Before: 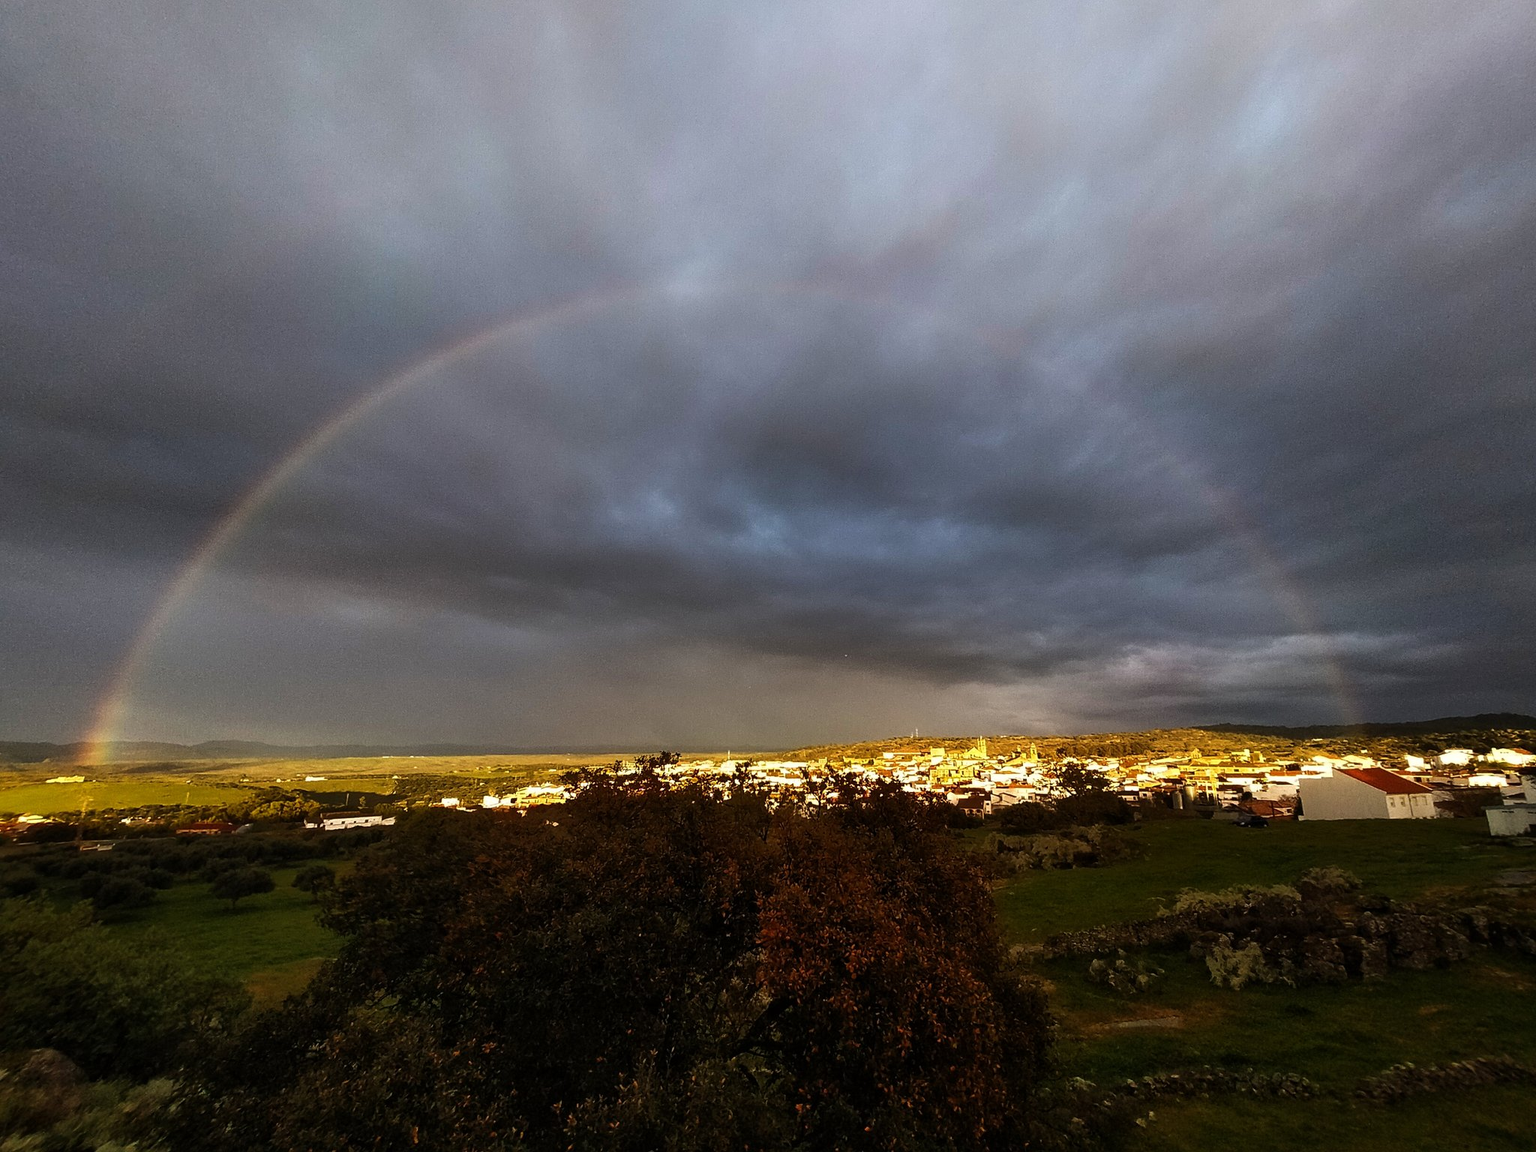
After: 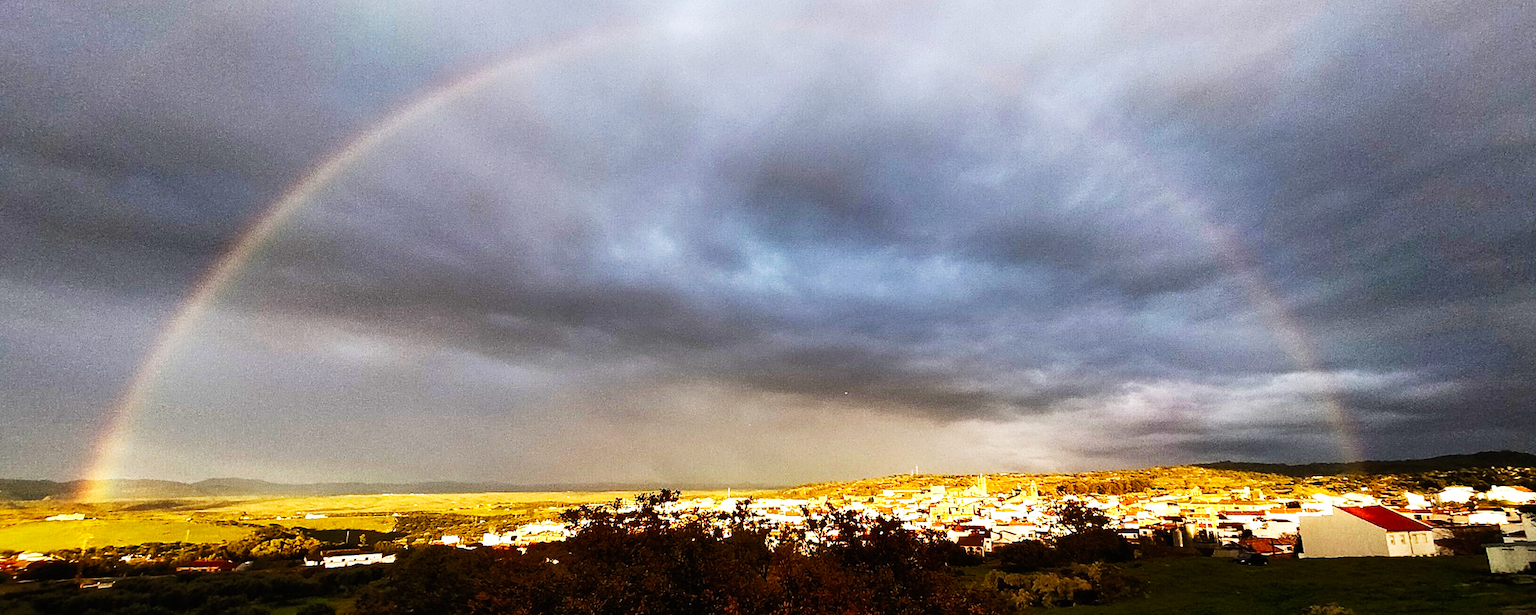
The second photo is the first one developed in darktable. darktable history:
crop and rotate: top 22.819%, bottom 23.768%
base curve: curves: ch0 [(0, 0) (0.007, 0.004) (0.027, 0.03) (0.046, 0.07) (0.207, 0.54) (0.442, 0.872) (0.673, 0.972) (1, 1)], preserve colors none
